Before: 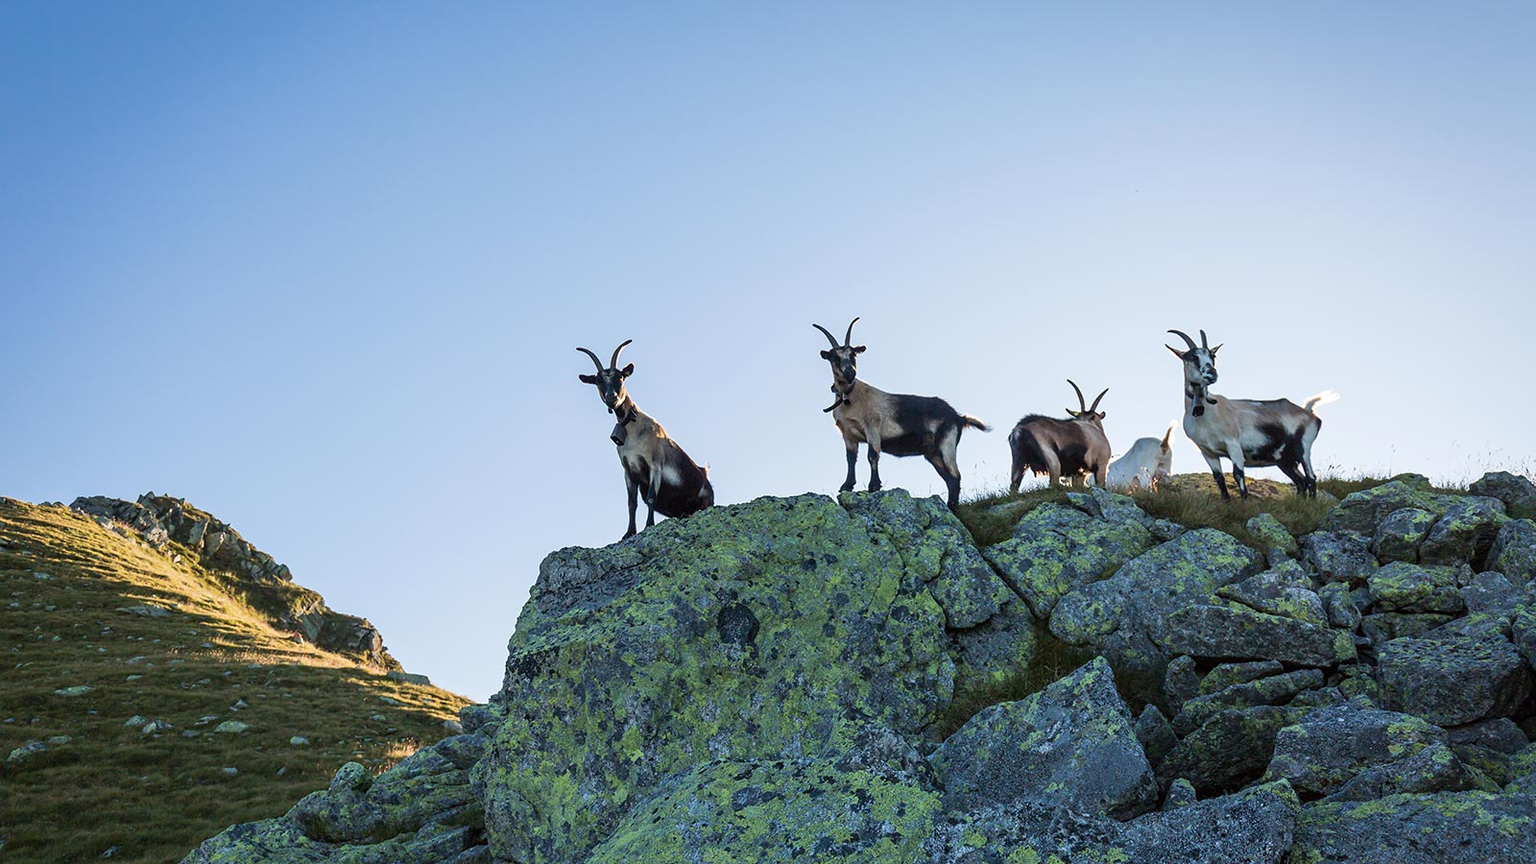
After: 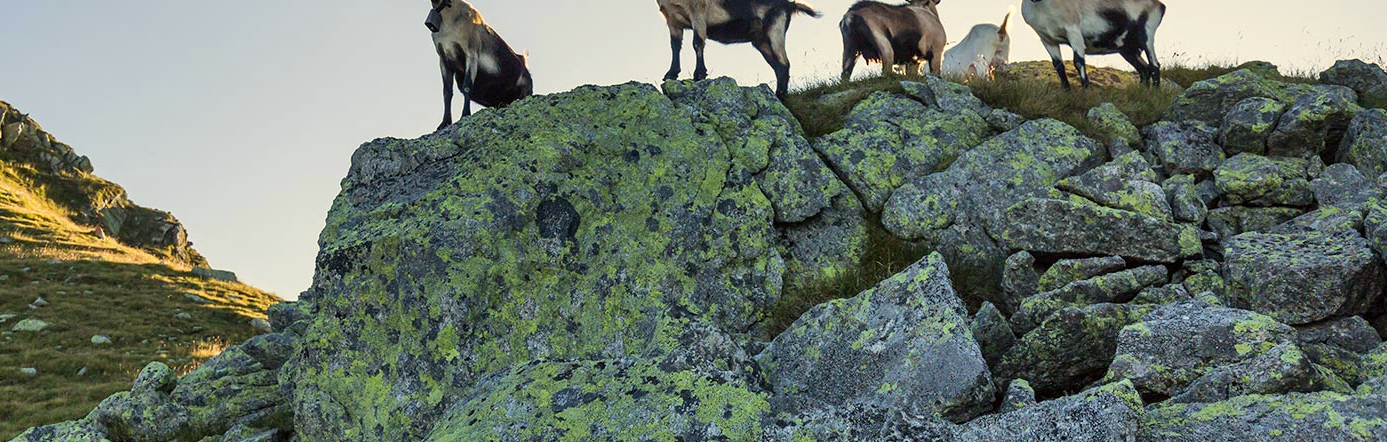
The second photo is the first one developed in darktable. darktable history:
crop and rotate: left 13.287%, top 48.083%, bottom 2.79%
shadows and highlights: shadows 74.98, highlights -26.17, soften with gaussian
color correction: highlights a* 1.42, highlights b* 17.8
